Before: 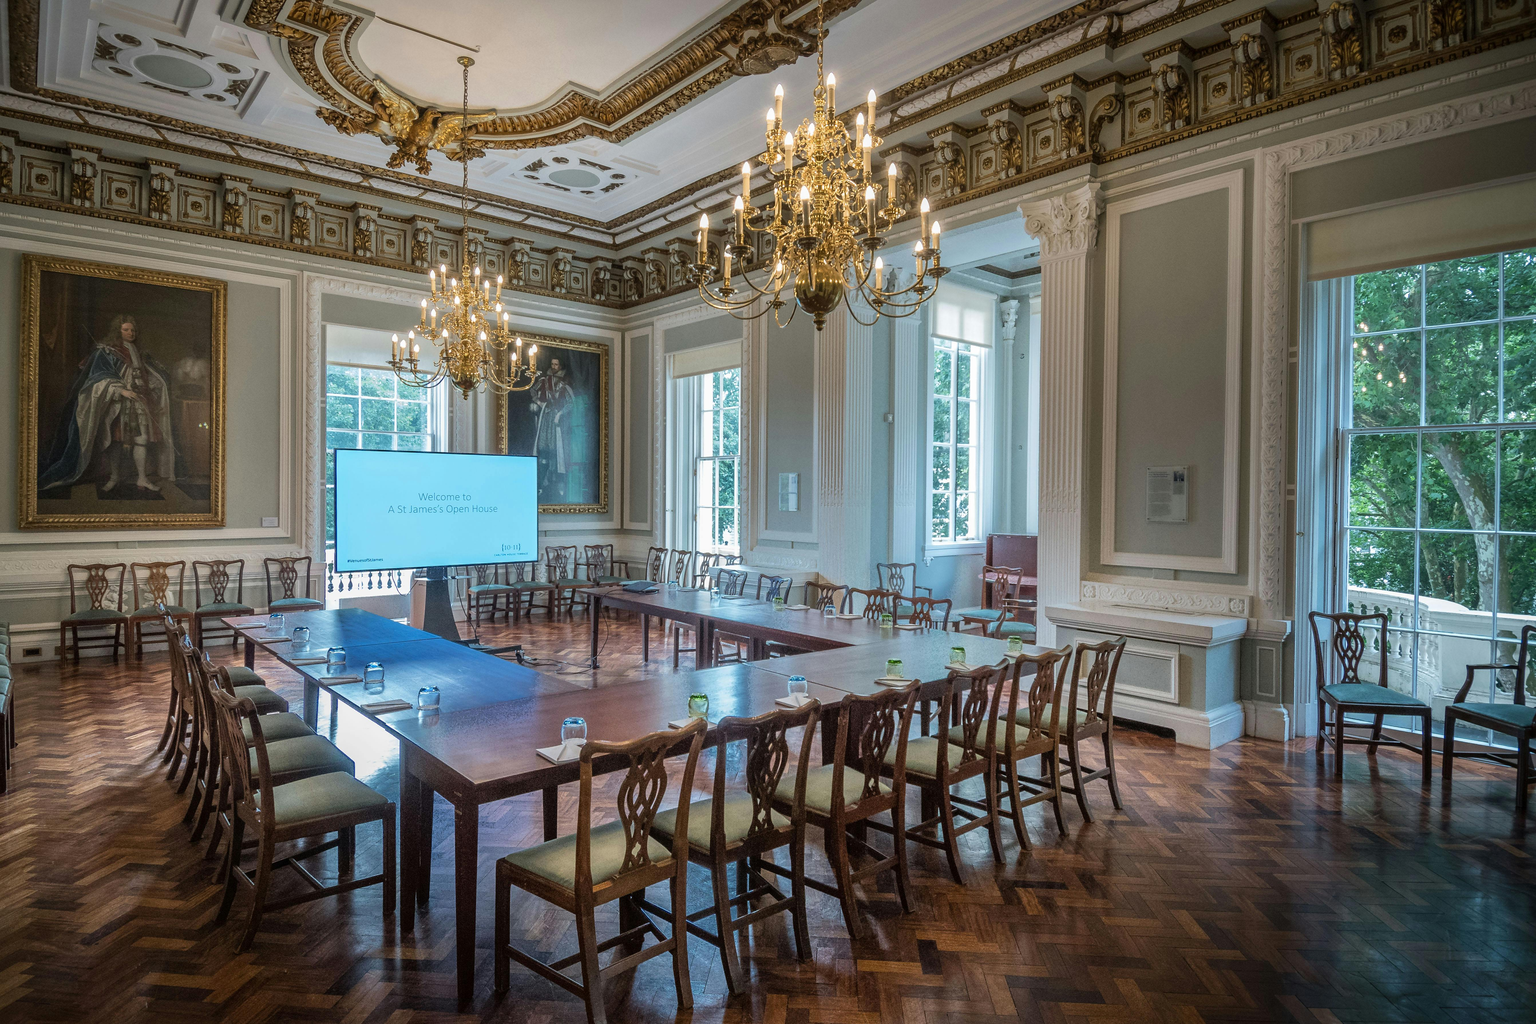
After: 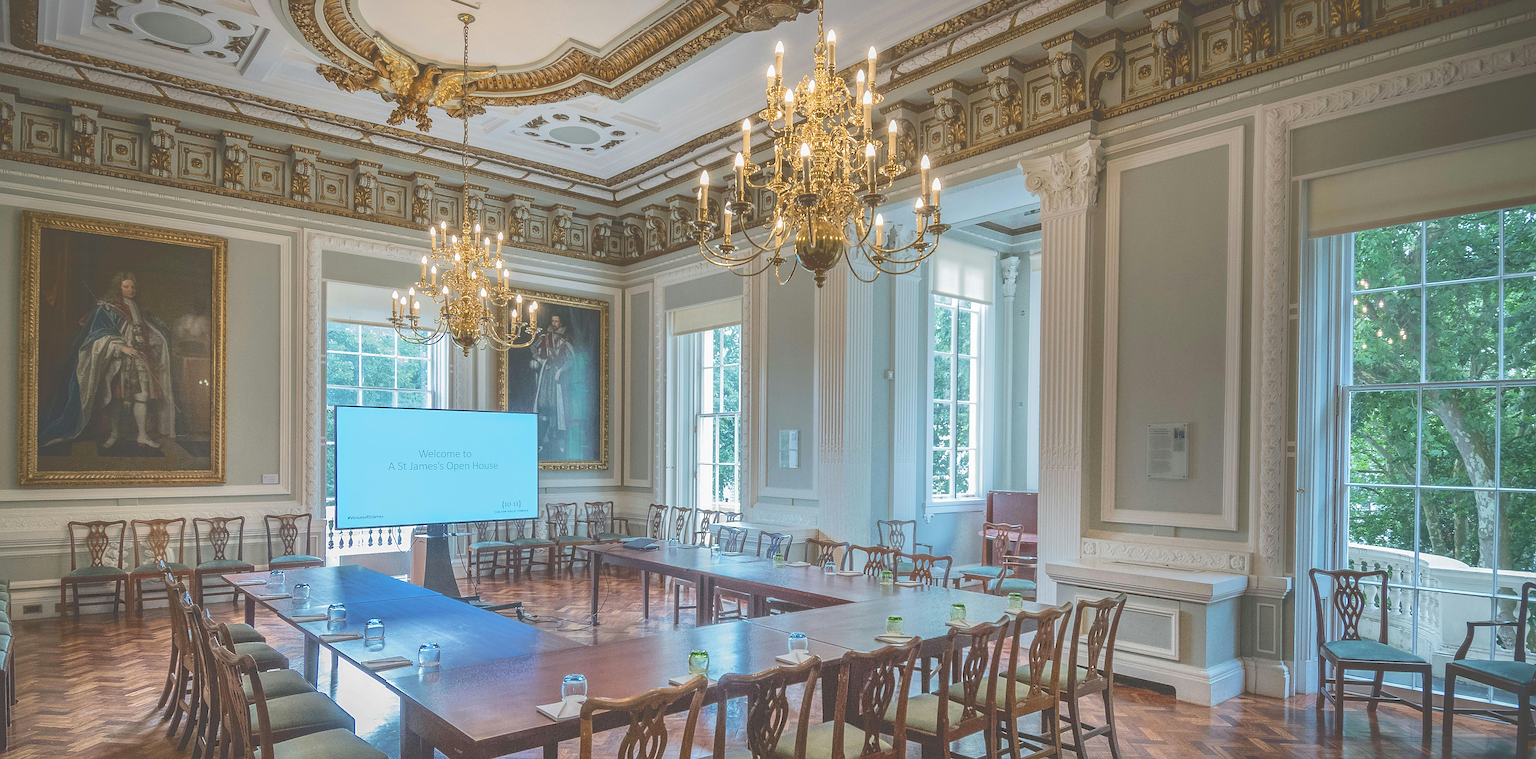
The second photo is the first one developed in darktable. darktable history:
tone curve: curves: ch0 [(0, 0) (0.003, 0.278) (0.011, 0.282) (0.025, 0.282) (0.044, 0.29) (0.069, 0.295) (0.1, 0.306) (0.136, 0.316) (0.177, 0.33) (0.224, 0.358) (0.277, 0.403) (0.335, 0.451) (0.399, 0.505) (0.468, 0.558) (0.543, 0.611) (0.623, 0.679) (0.709, 0.751) (0.801, 0.815) (0.898, 0.863) (1, 1)], color space Lab, independent channels, preserve colors none
crop: top 4.269%, bottom 21.576%
sharpen: on, module defaults
